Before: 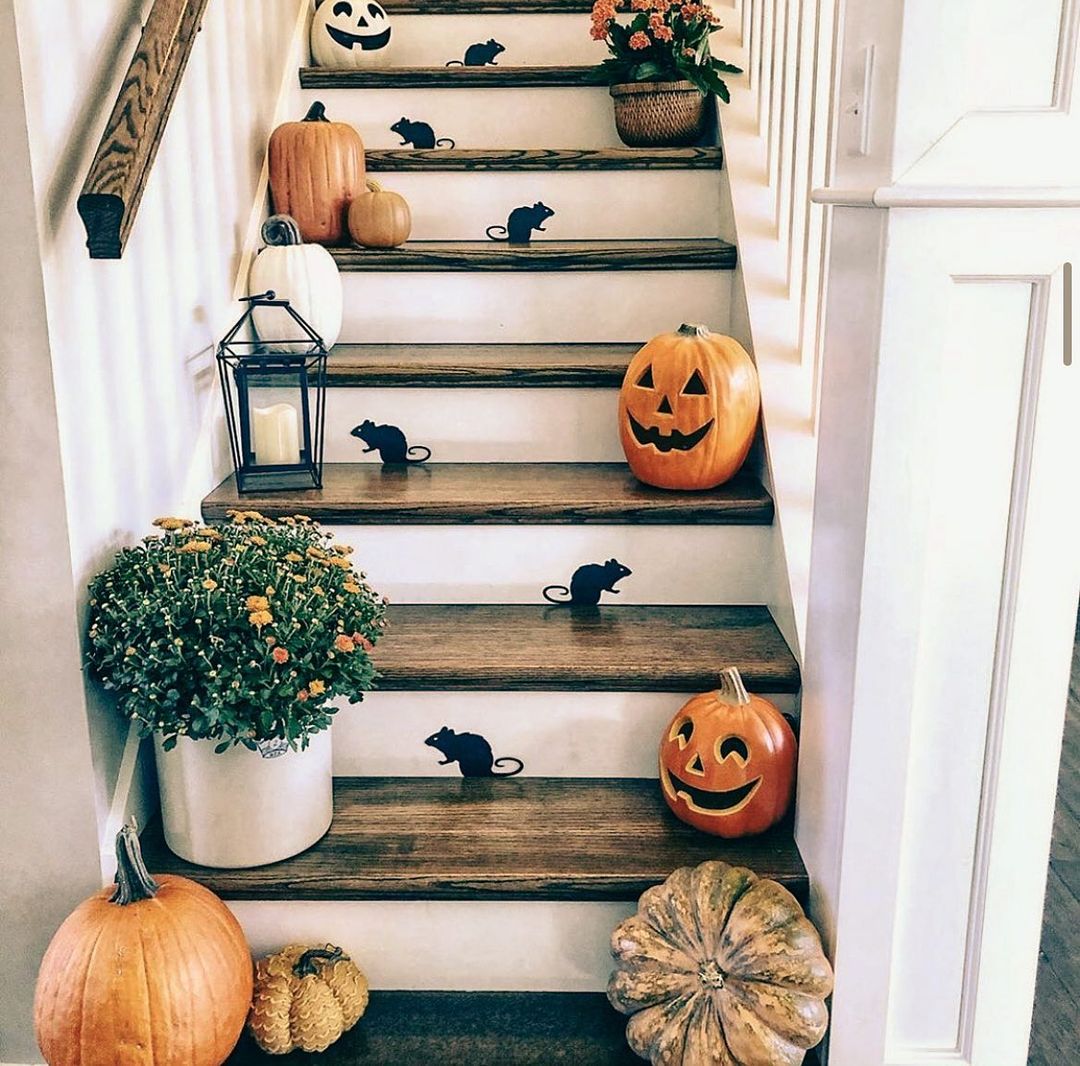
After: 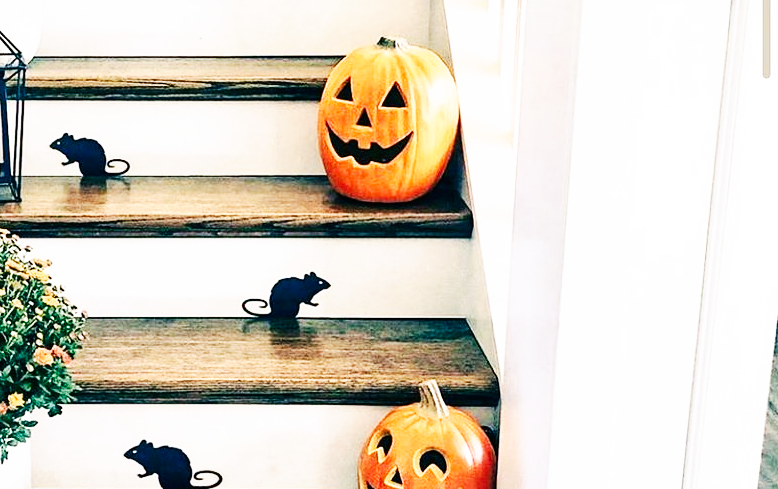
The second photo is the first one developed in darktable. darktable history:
crop and rotate: left 27.938%, top 27.046%, bottom 27.046%
base curve: curves: ch0 [(0, 0) (0.007, 0.004) (0.027, 0.03) (0.046, 0.07) (0.207, 0.54) (0.442, 0.872) (0.673, 0.972) (1, 1)], preserve colors none
